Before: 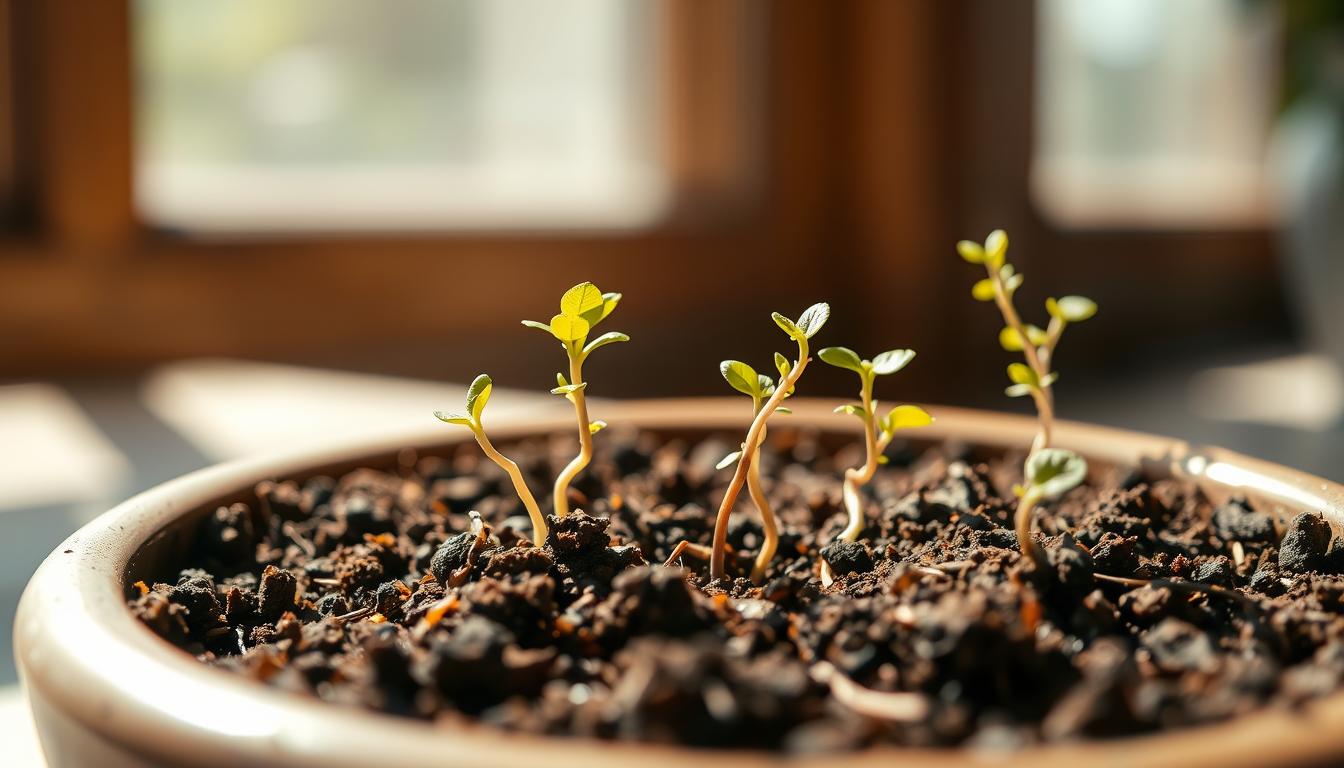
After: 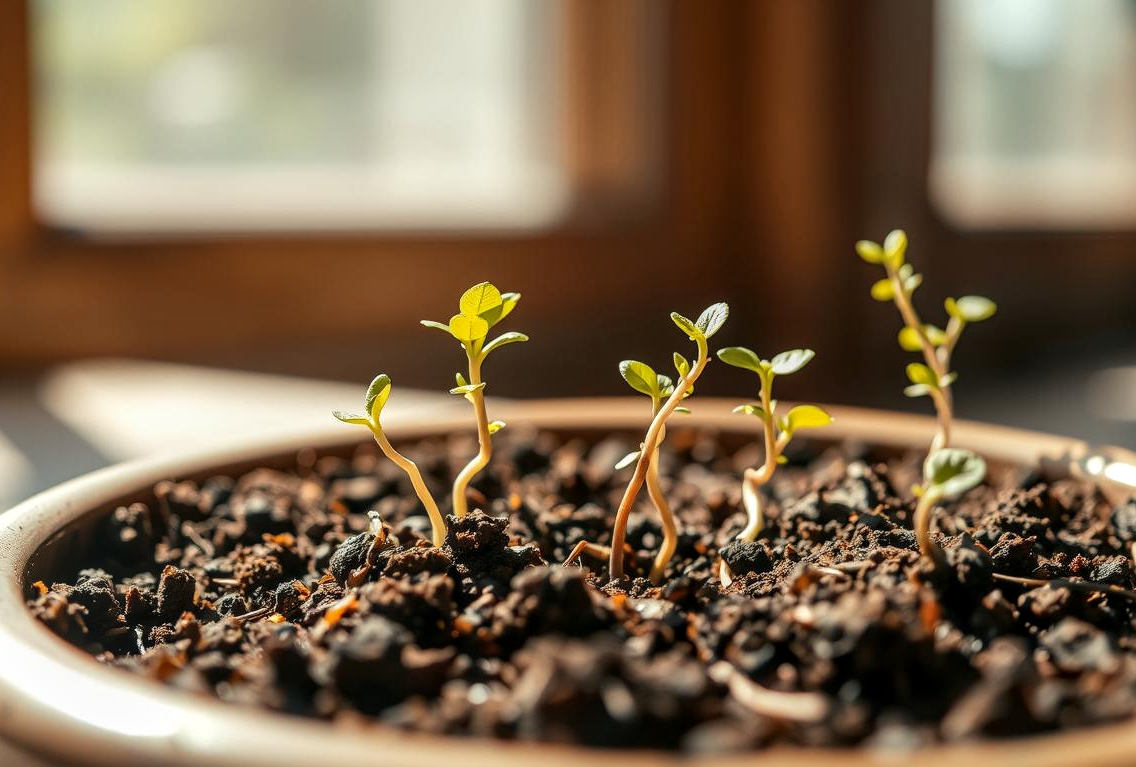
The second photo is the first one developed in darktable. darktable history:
local contrast: on, module defaults
crop: left 7.568%, right 7.855%
